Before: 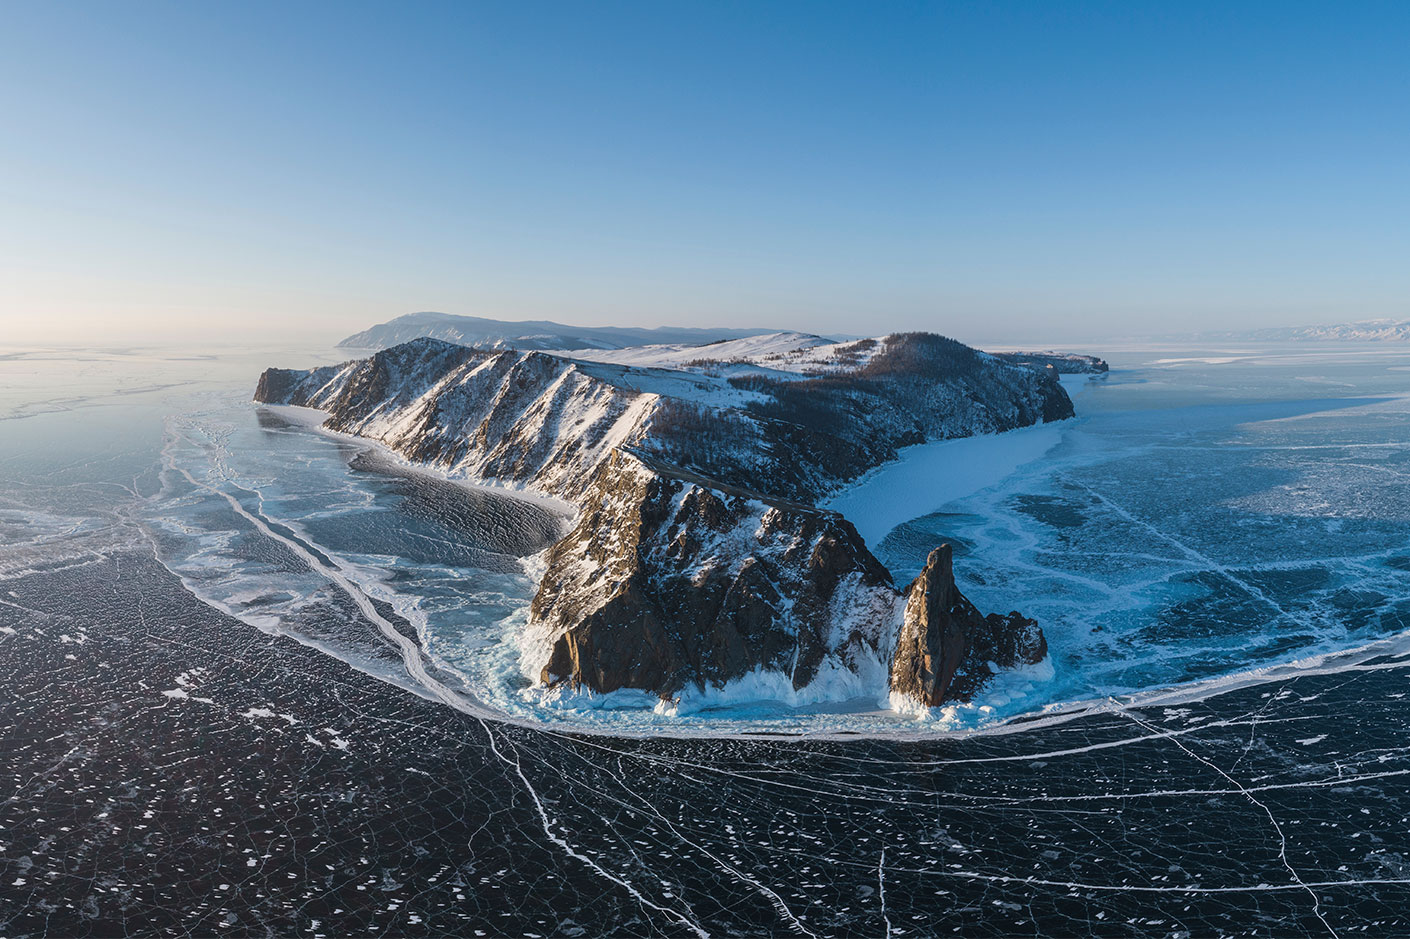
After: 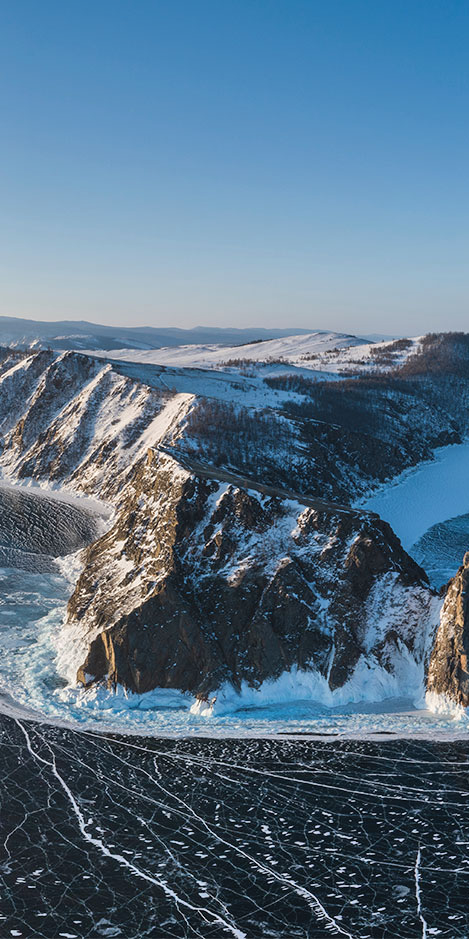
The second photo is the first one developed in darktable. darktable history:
shadows and highlights: soften with gaussian
crop: left 32.969%, right 33.736%
